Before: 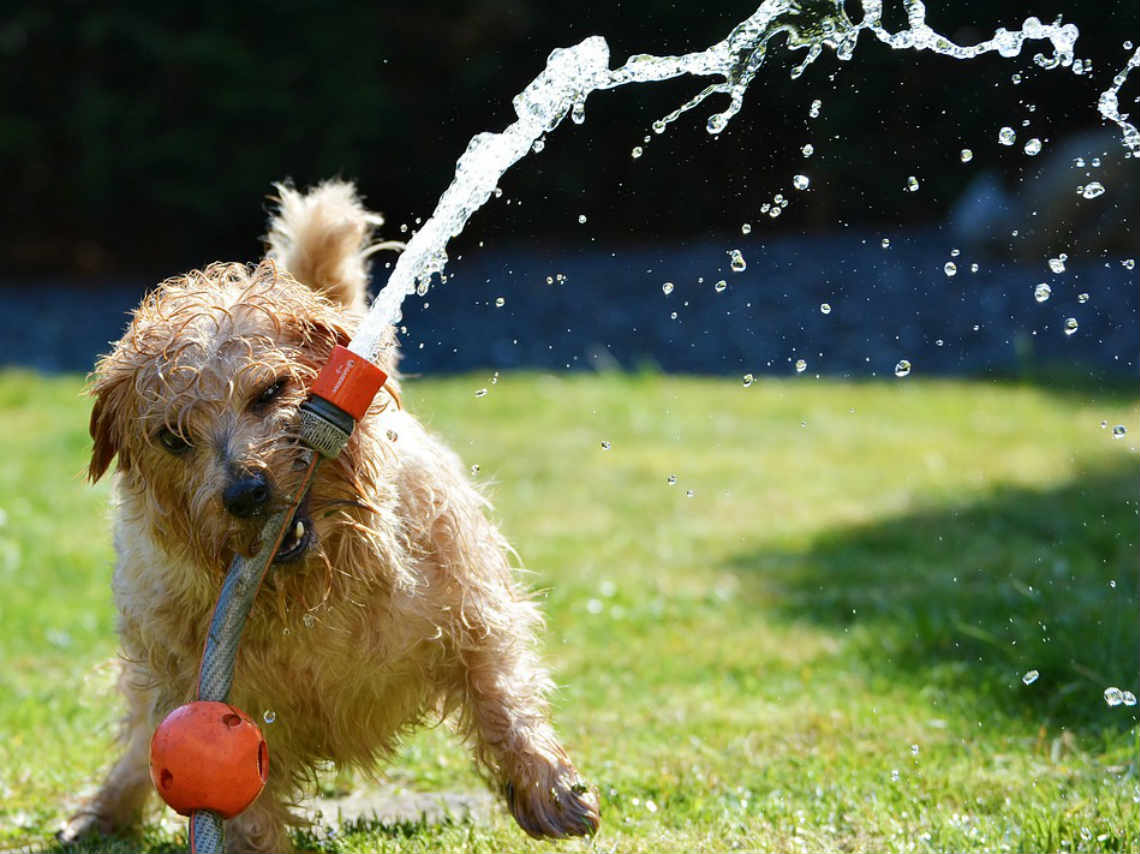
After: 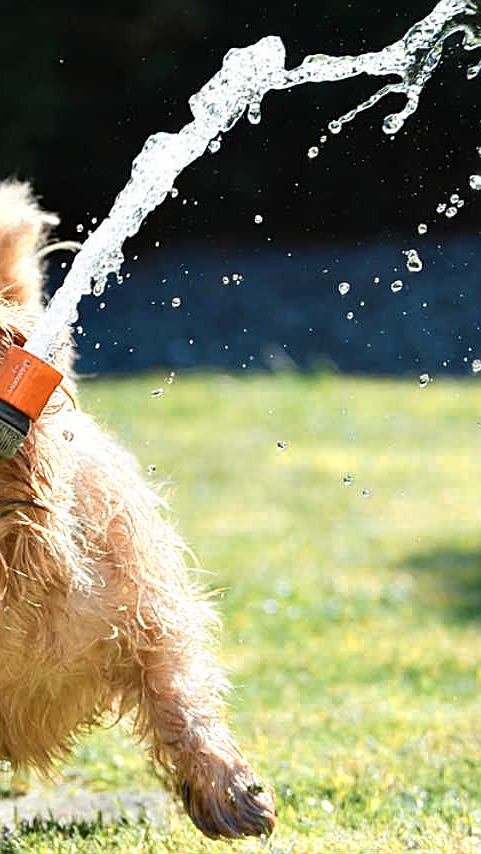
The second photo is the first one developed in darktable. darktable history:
sharpen: on, module defaults
crop: left 28.461%, right 29.301%
color zones: curves: ch0 [(0.018, 0.548) (0.197, 0.654) (0.425, 0.447) (0.605, 0.658) (0.732, 0.579)]; ch1 [(0.105, 0.531) (0.224, 0.531) (0.386, 0.39) (0.618, 0.456) (0.732, 0.456) (0.956, 0.421)]; ch2 [(0.039, 0.583) (0.215, 0.465) (0.399, 0.544) (0.465, 0.548) (0.614, 0.447) (0.724, 0.43) (0.882, 0.623) (0.956, 0.632)], mix 25.81%
